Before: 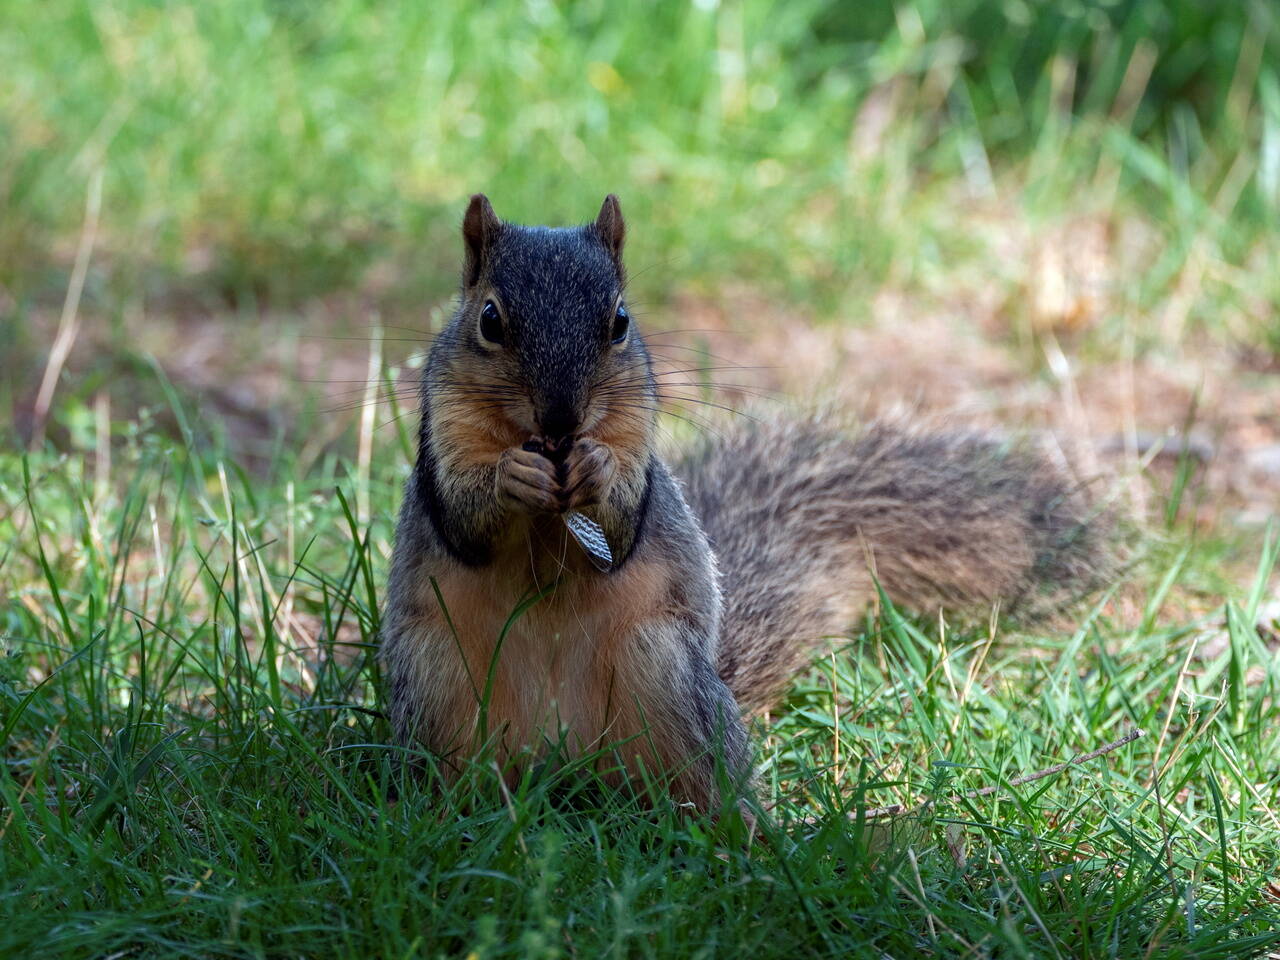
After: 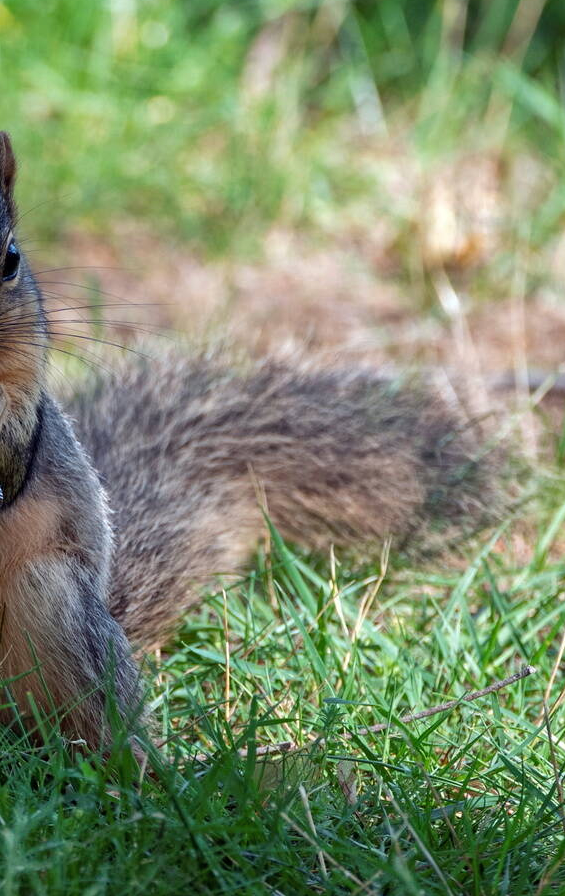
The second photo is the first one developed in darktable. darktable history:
crop: left 47.628%, top 6.643%, right 7.874%
shadows and highlights: shadows color adjustment 97.66%, soften with gaussian
